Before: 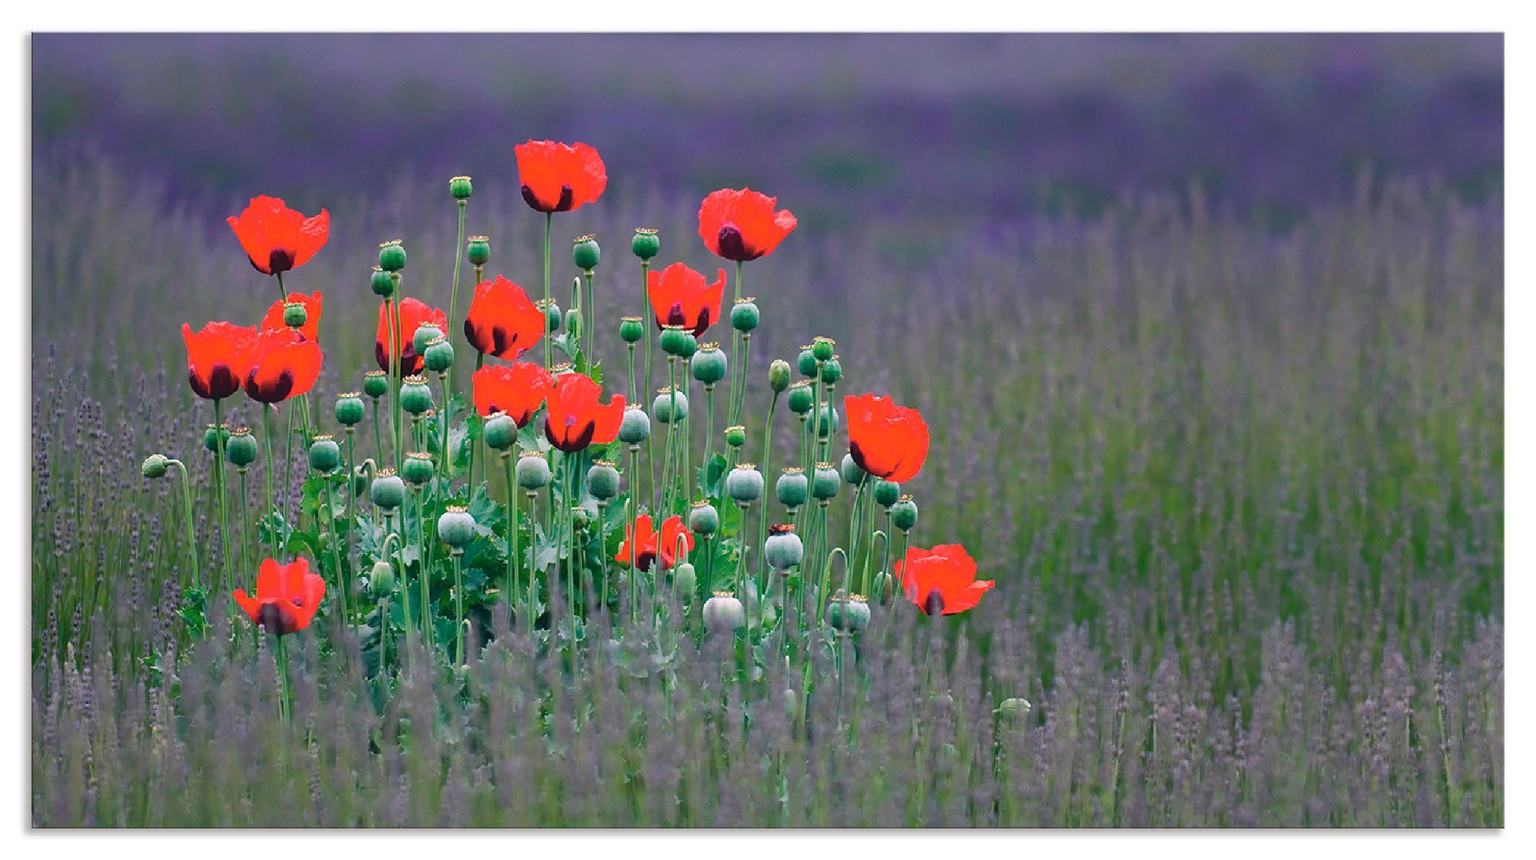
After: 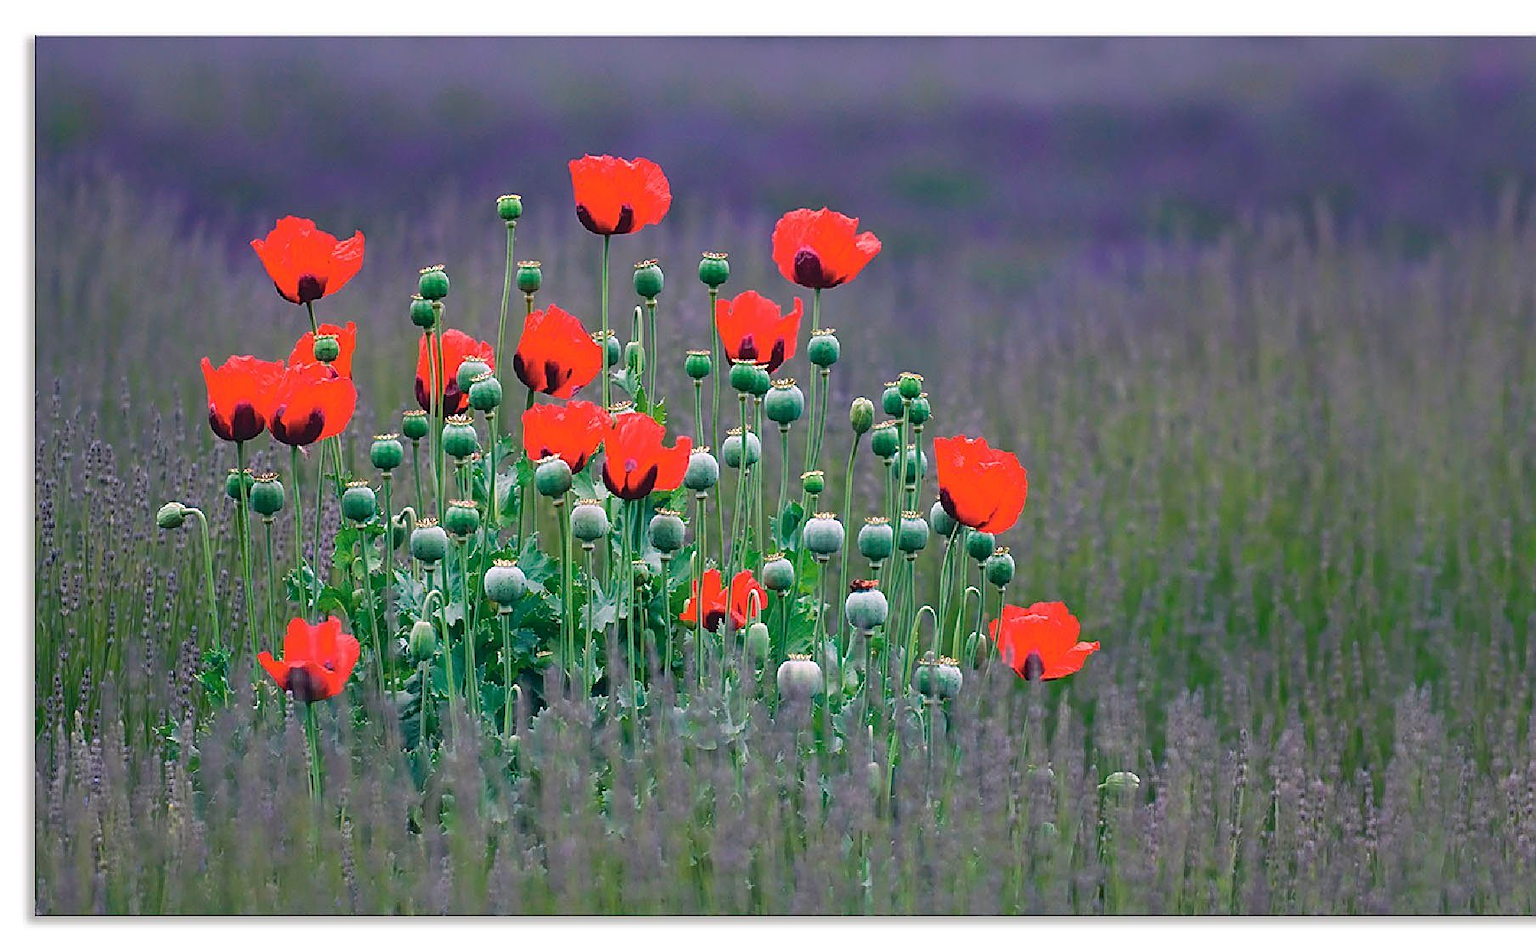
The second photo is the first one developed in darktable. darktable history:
sharpen: on, module defaults
crop: right 9.509%, bottom 0.031%
